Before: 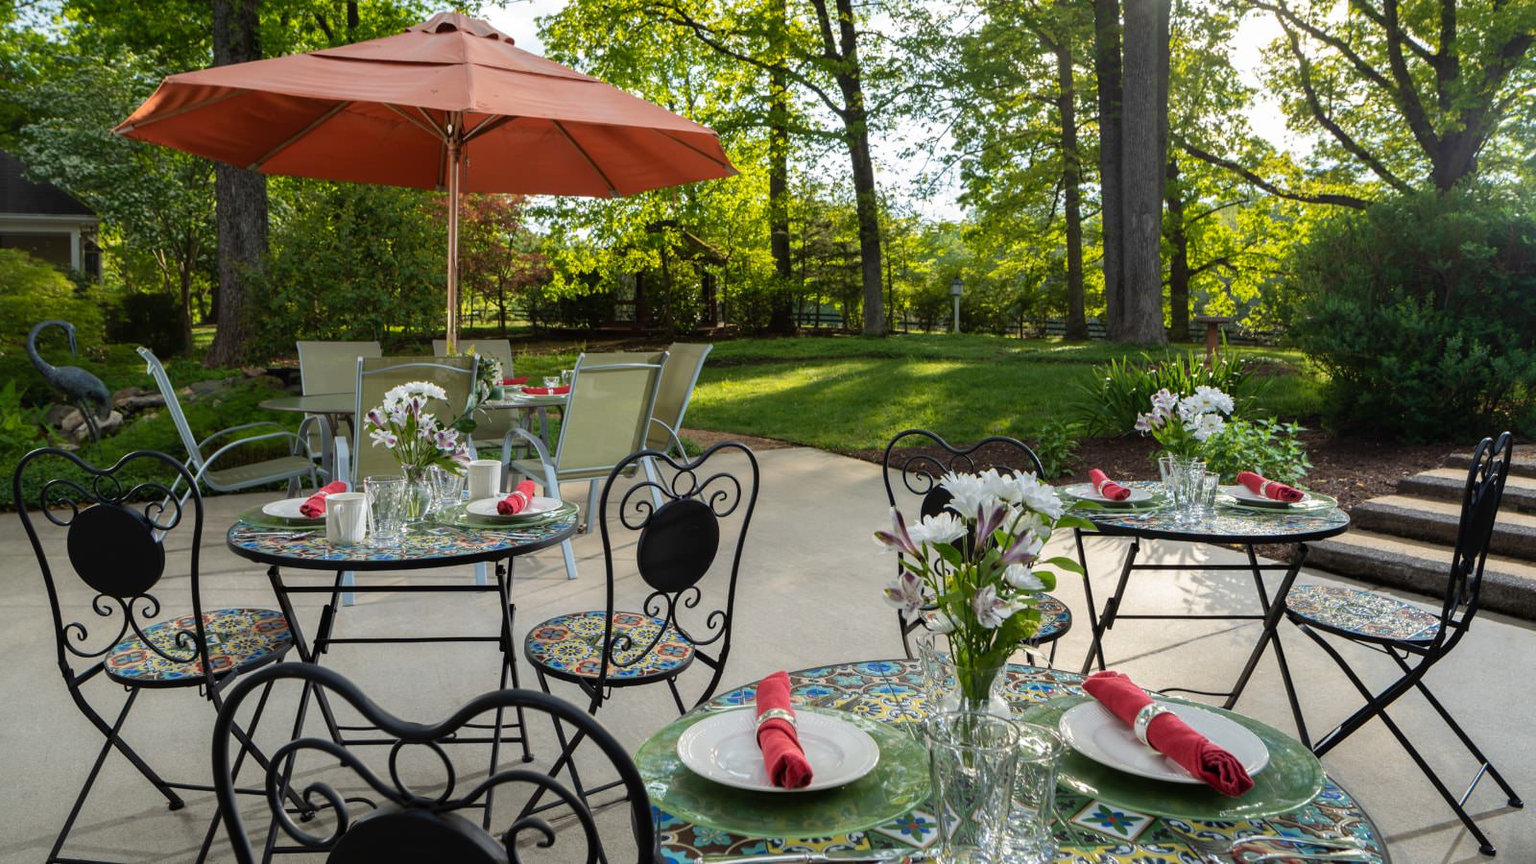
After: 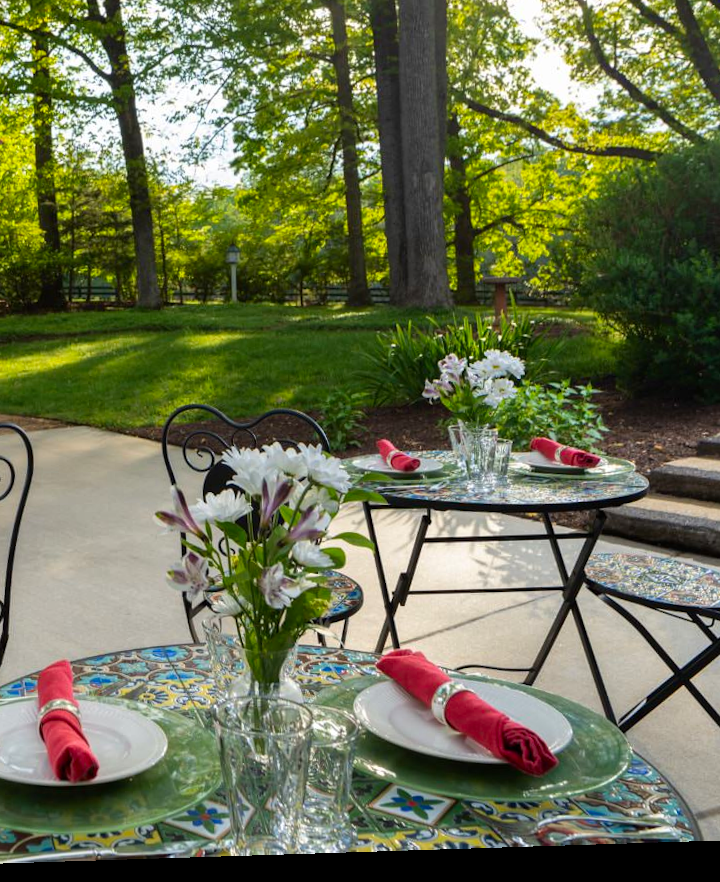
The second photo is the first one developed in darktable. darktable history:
rotate and perspective: rotation -1.77°, lens shift (horizontal) 0.004, automatic cropping off
crop: left 47.628%, top 6.643%, right 7.874%
contrast brightness saturation: contrast 0.04, saturation 0.16
